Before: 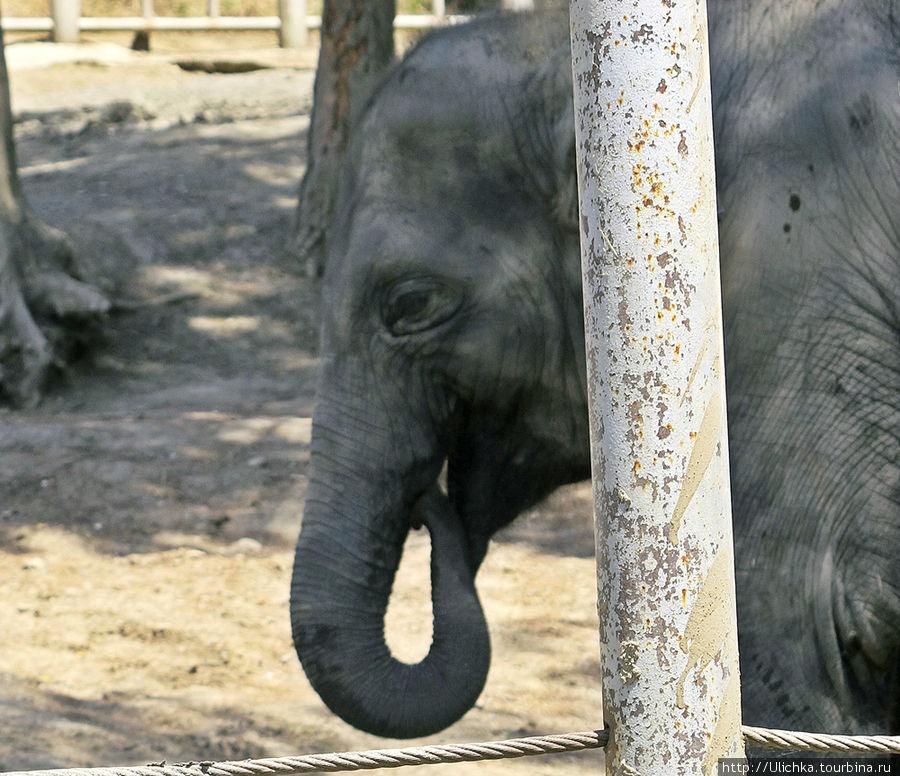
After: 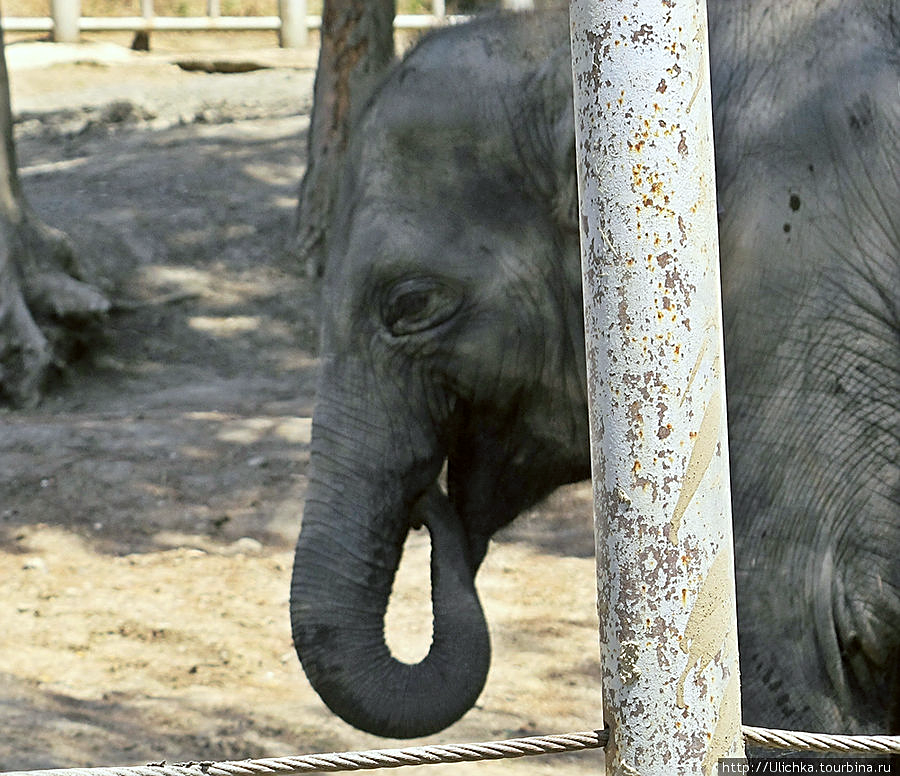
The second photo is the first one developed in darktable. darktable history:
color correction: highlights a* -2.73, highlights b* -2.09, shadows a* 2.41, shadows b* 2.73
sharpen: on, module defaults
